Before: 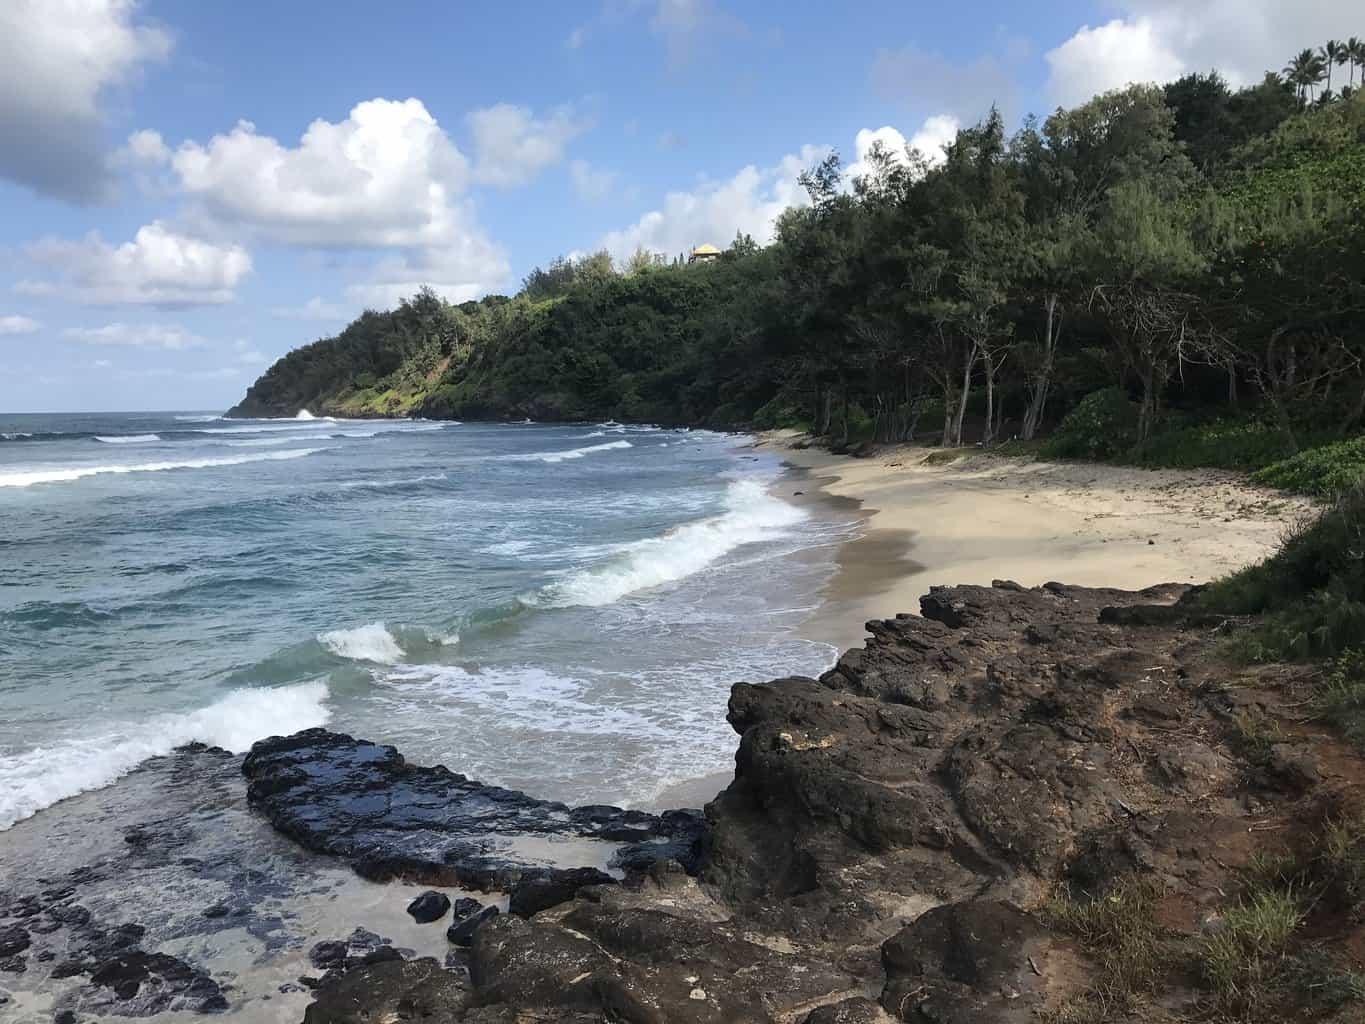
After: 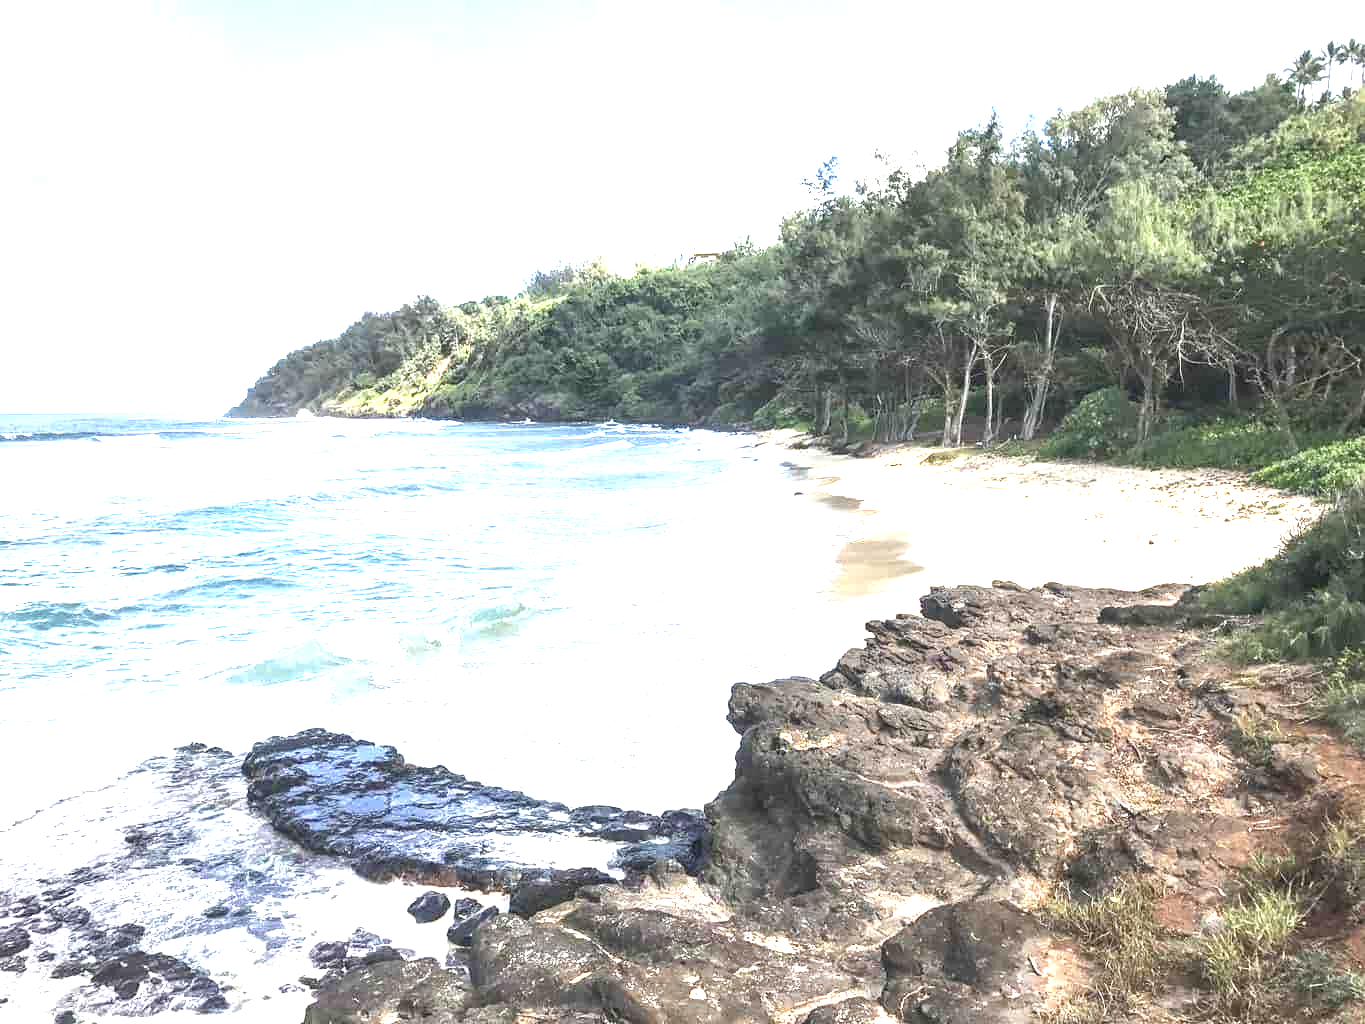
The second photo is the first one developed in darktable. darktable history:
local contrast: on, module defaults
exposure: black level correction 0, exposure 2.322 EV, compensate highlight preservation false
